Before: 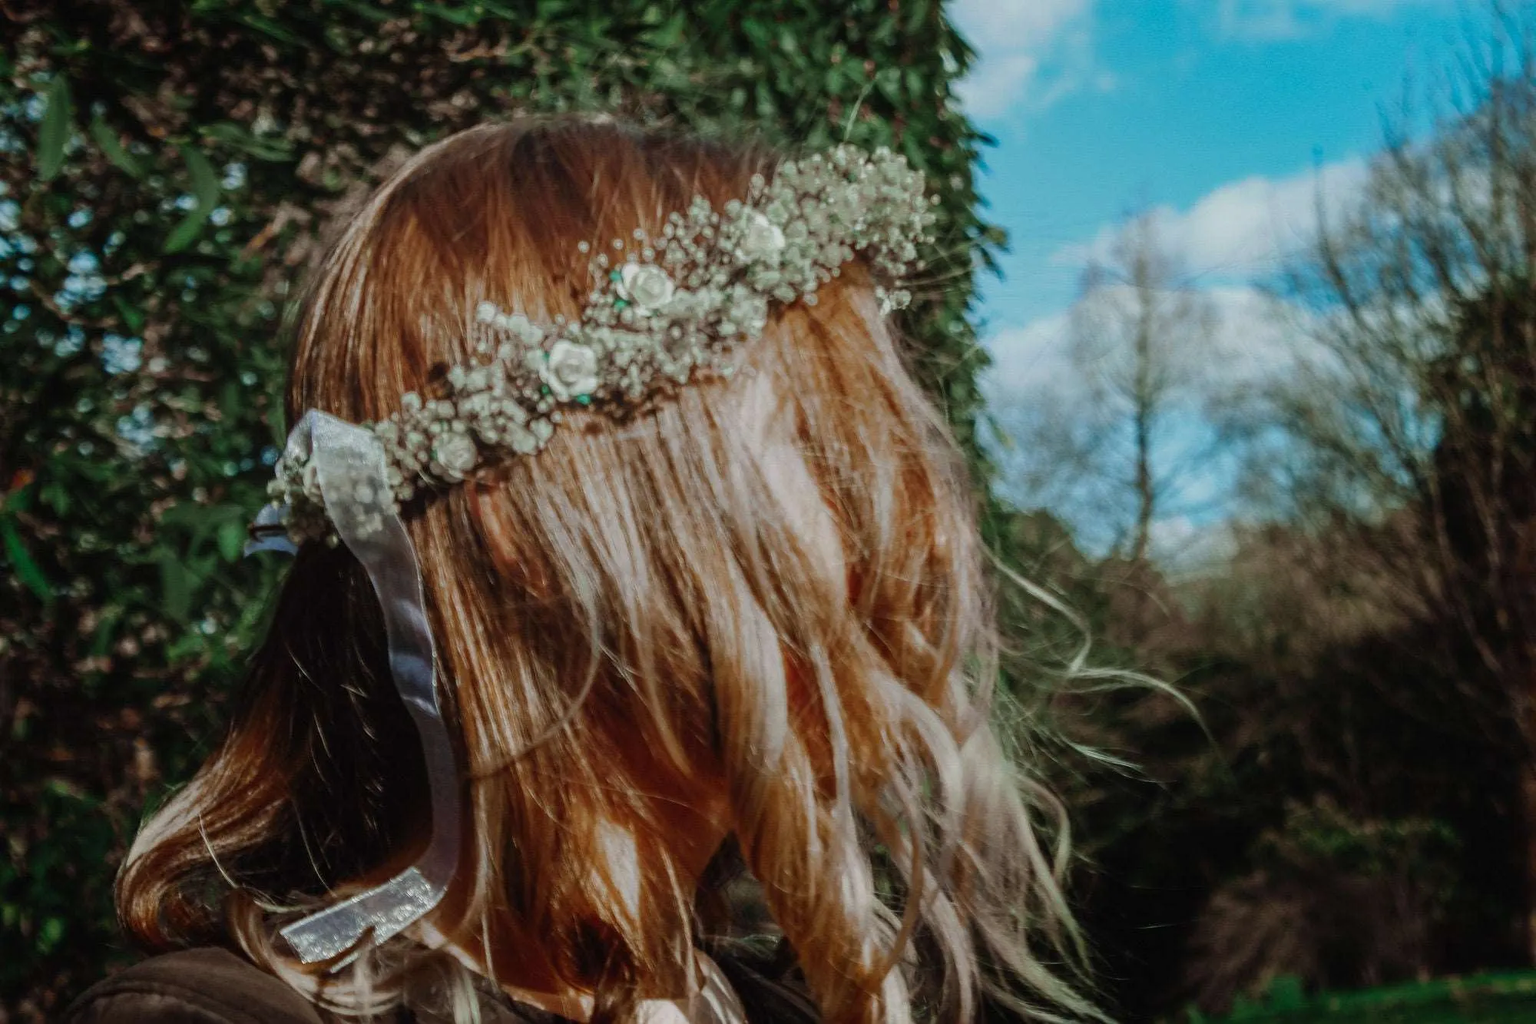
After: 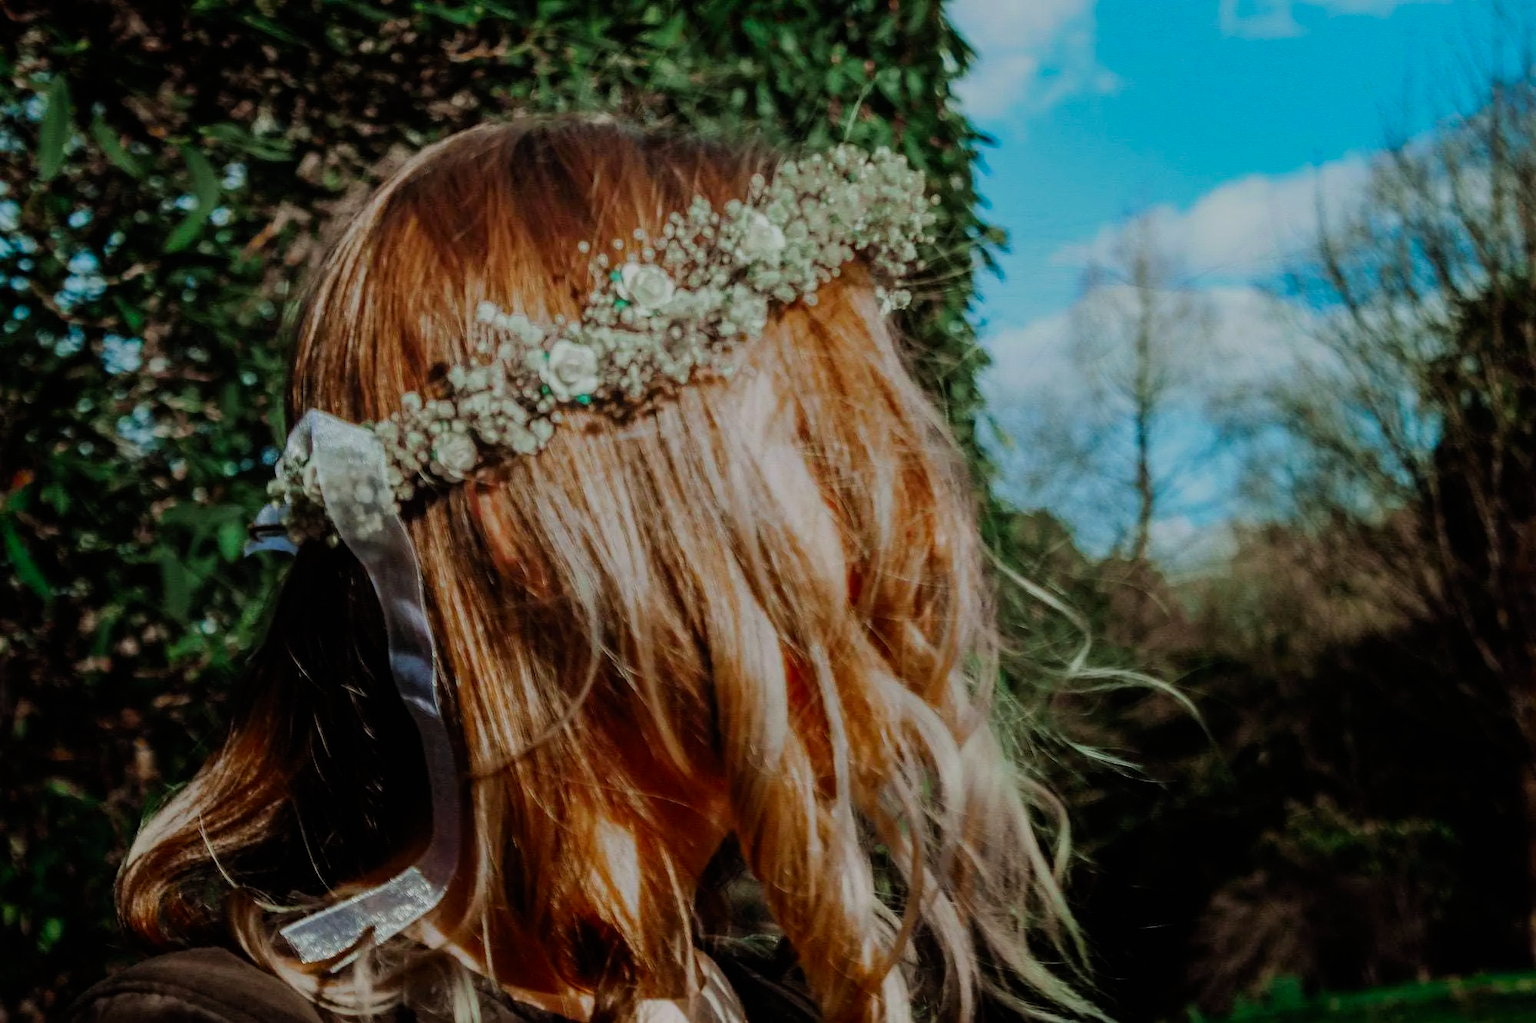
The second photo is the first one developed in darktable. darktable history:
filmic rgb: black relative exposure -7.65 EV, white relative exposure 4.56 EV, hardness 3.61
color correction: highlights b* -0.023, saturation 1.29
